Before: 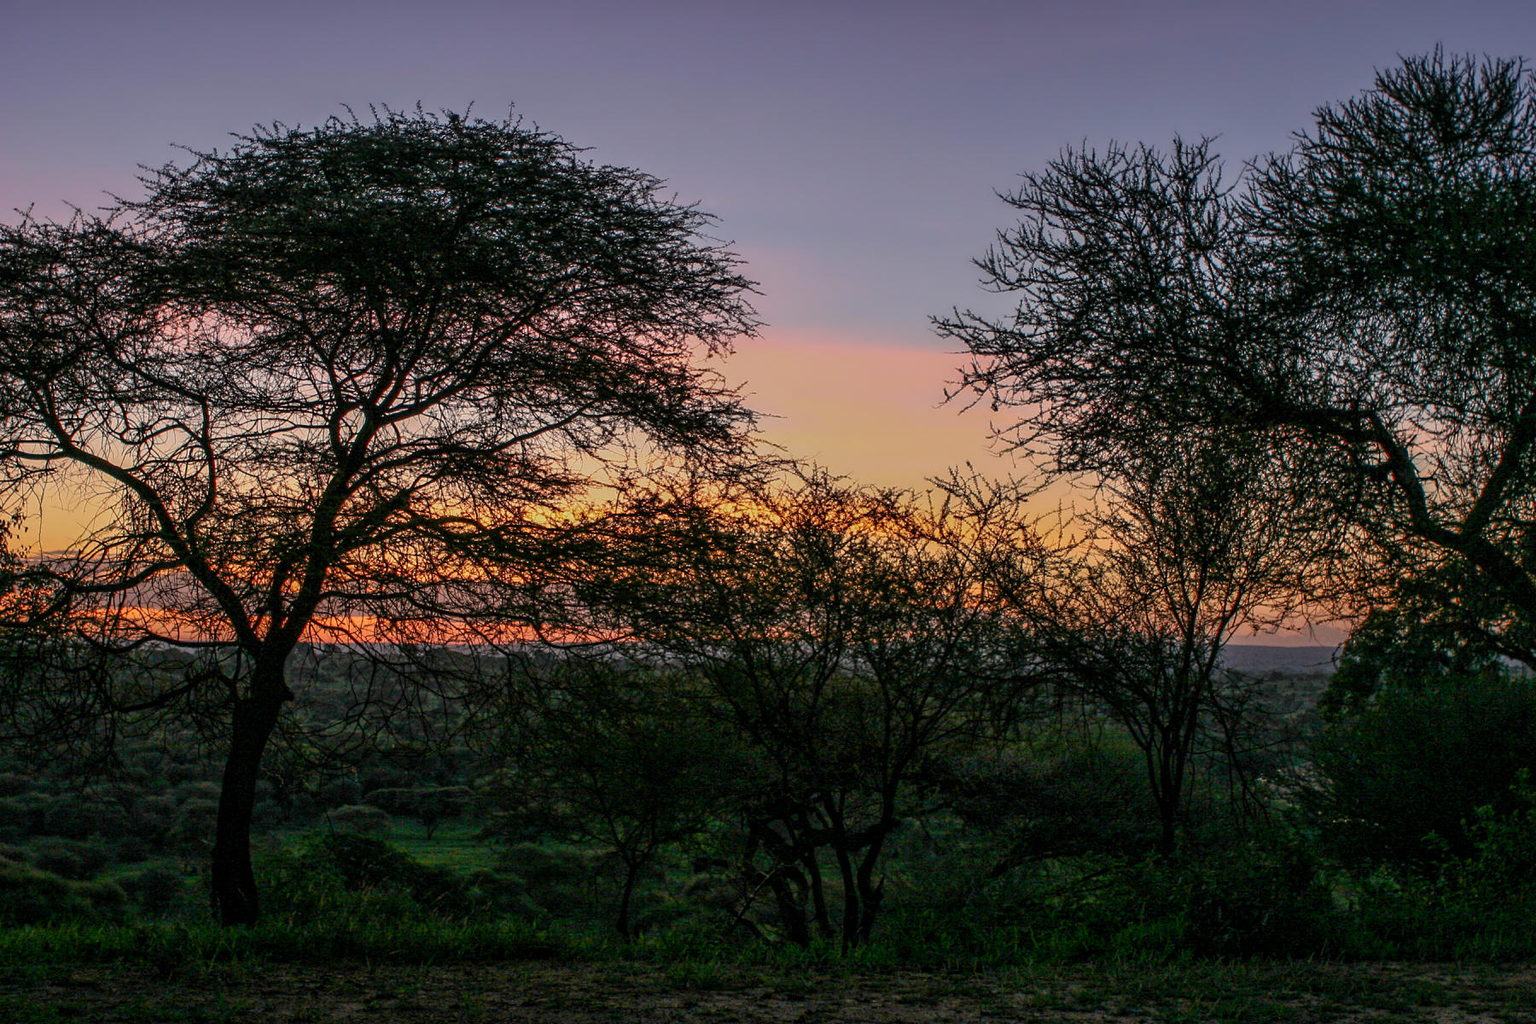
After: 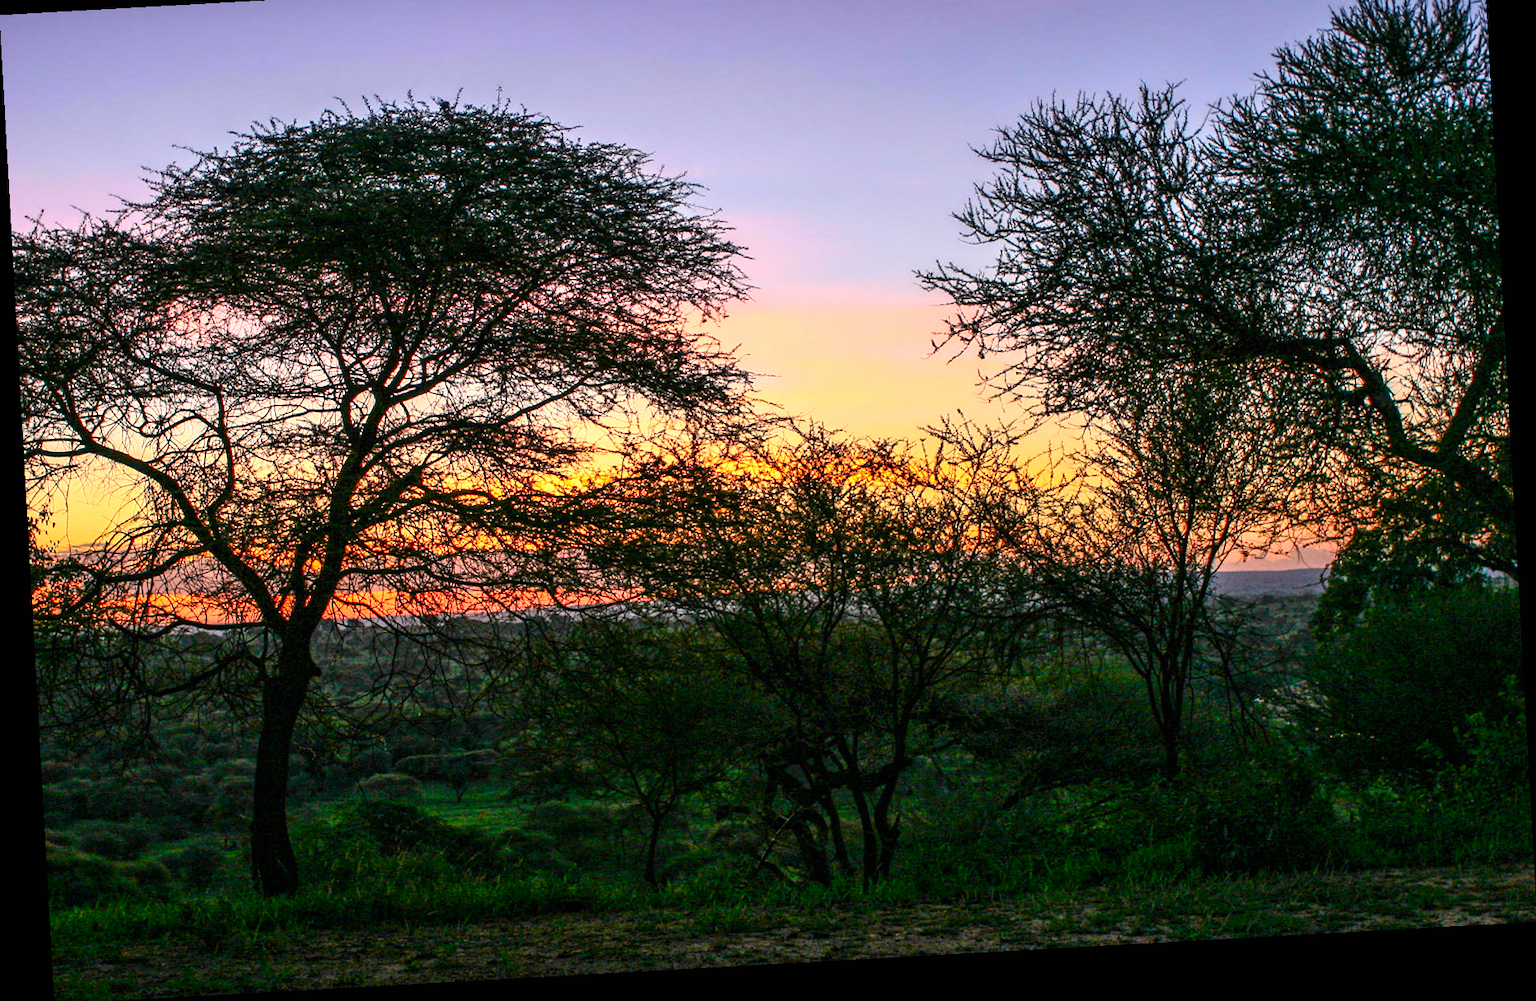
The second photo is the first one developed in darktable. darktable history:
crop and rotate: top 6.25%
rotate and perspective: rotation -3.18°, automatic cropping off
exposure: black level correction 0, exposure 1 EV, compensate highlight preservation false
contrast brightness saturation: contrast 0.16, saturation 0.32
